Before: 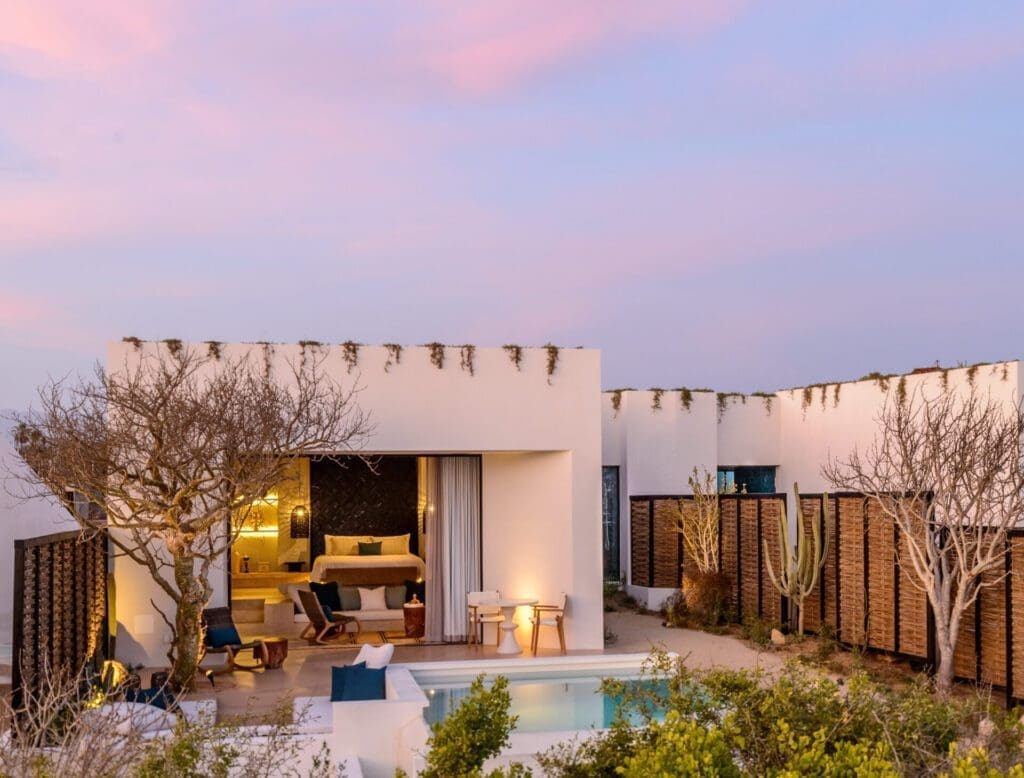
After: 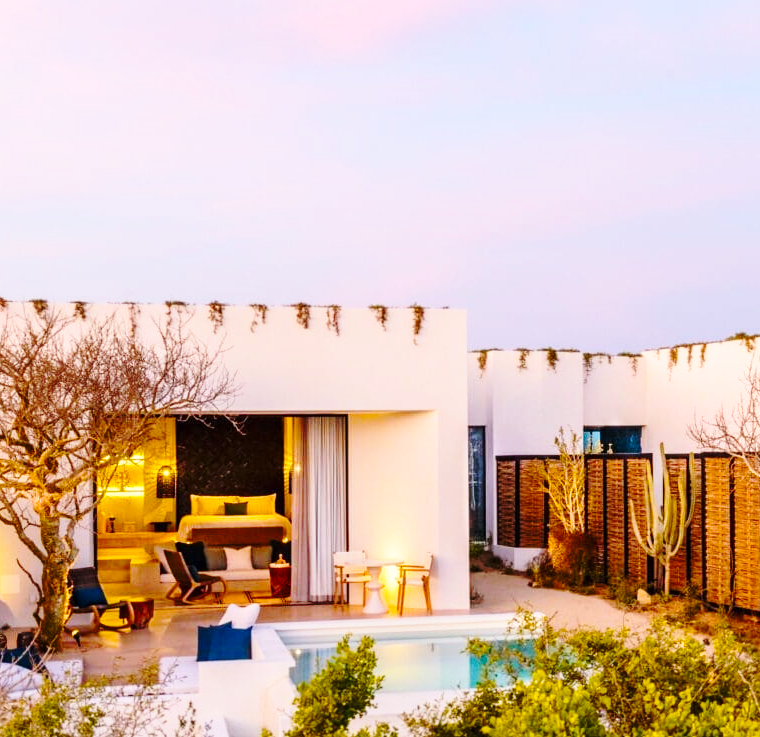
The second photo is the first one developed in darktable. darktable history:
crop and rotate: left 13.15%, top 5.251%, right 12.609%
color balance rgb: perceptual saturation grading › global saturation 25%, global vibrance 20%
base curve: curves: ch0 [(0, 0) (0.032, 0.037) (0.105, 0.228) (0.435, 0.76) (0.856, 0.983) (1, 1)], preserve colors none
